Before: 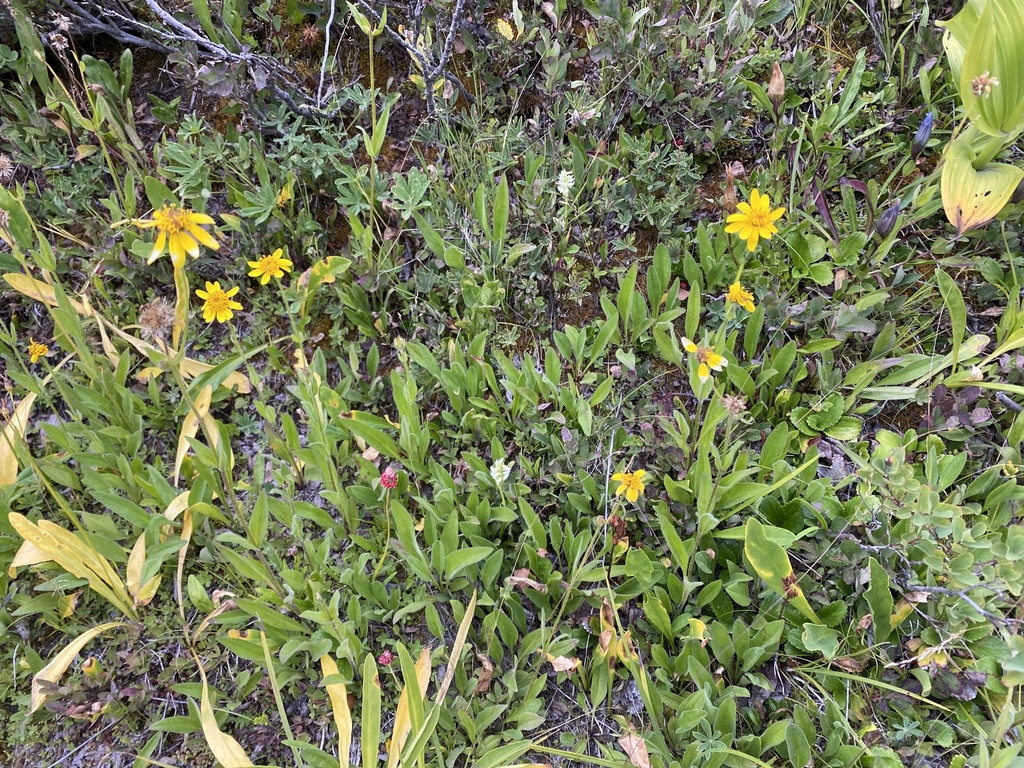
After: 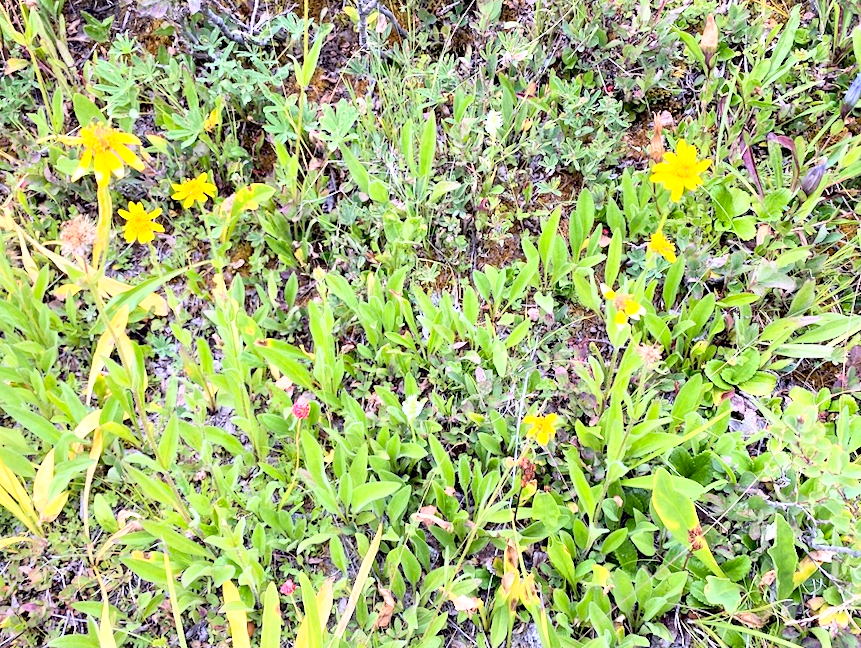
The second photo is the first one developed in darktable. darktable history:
crop and rotate: angle -3.17°, left 5.103%, top 5.225%, right 4.712%, bottom 4.309%
base curve: curves: ch0 [(0, 0) (0.032, 0.037) (0.105, 0.228) (0.435, 0.76) (0.856, 0.983) (1, 1)], fusion 1
